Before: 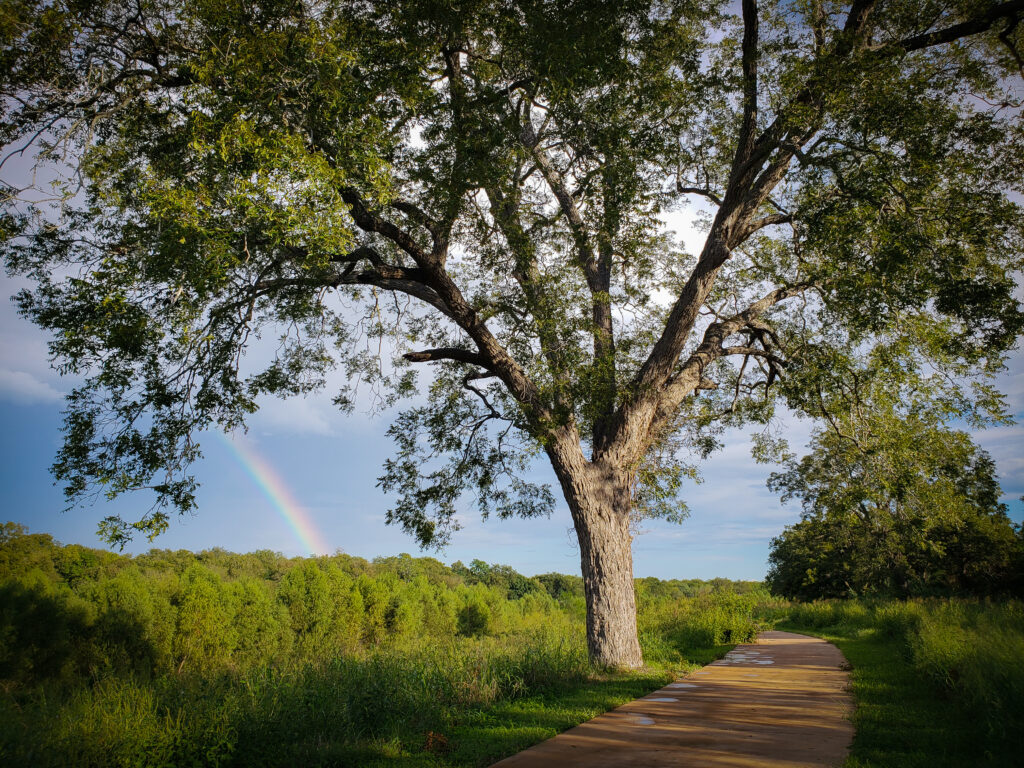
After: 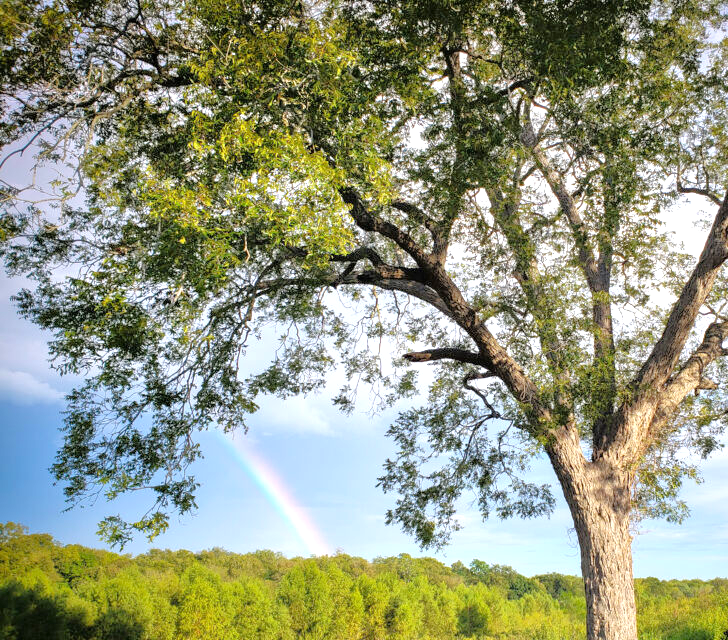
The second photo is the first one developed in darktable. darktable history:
exposure: exposure 0.785 EV, compensate highlight preservation false
tone equalizer: -7 EV 0.15 EV, -6 EV 0.6 EV, -5 EV 1.15 EV, -4 EV 1.33 EV, -3 EV 1.15 EV, -2 EV 0.6 EV, -1 EV 0.15 EV, mask exposure compensation -0.5 EV
crop: right 28.885%, bottom 16.626%
